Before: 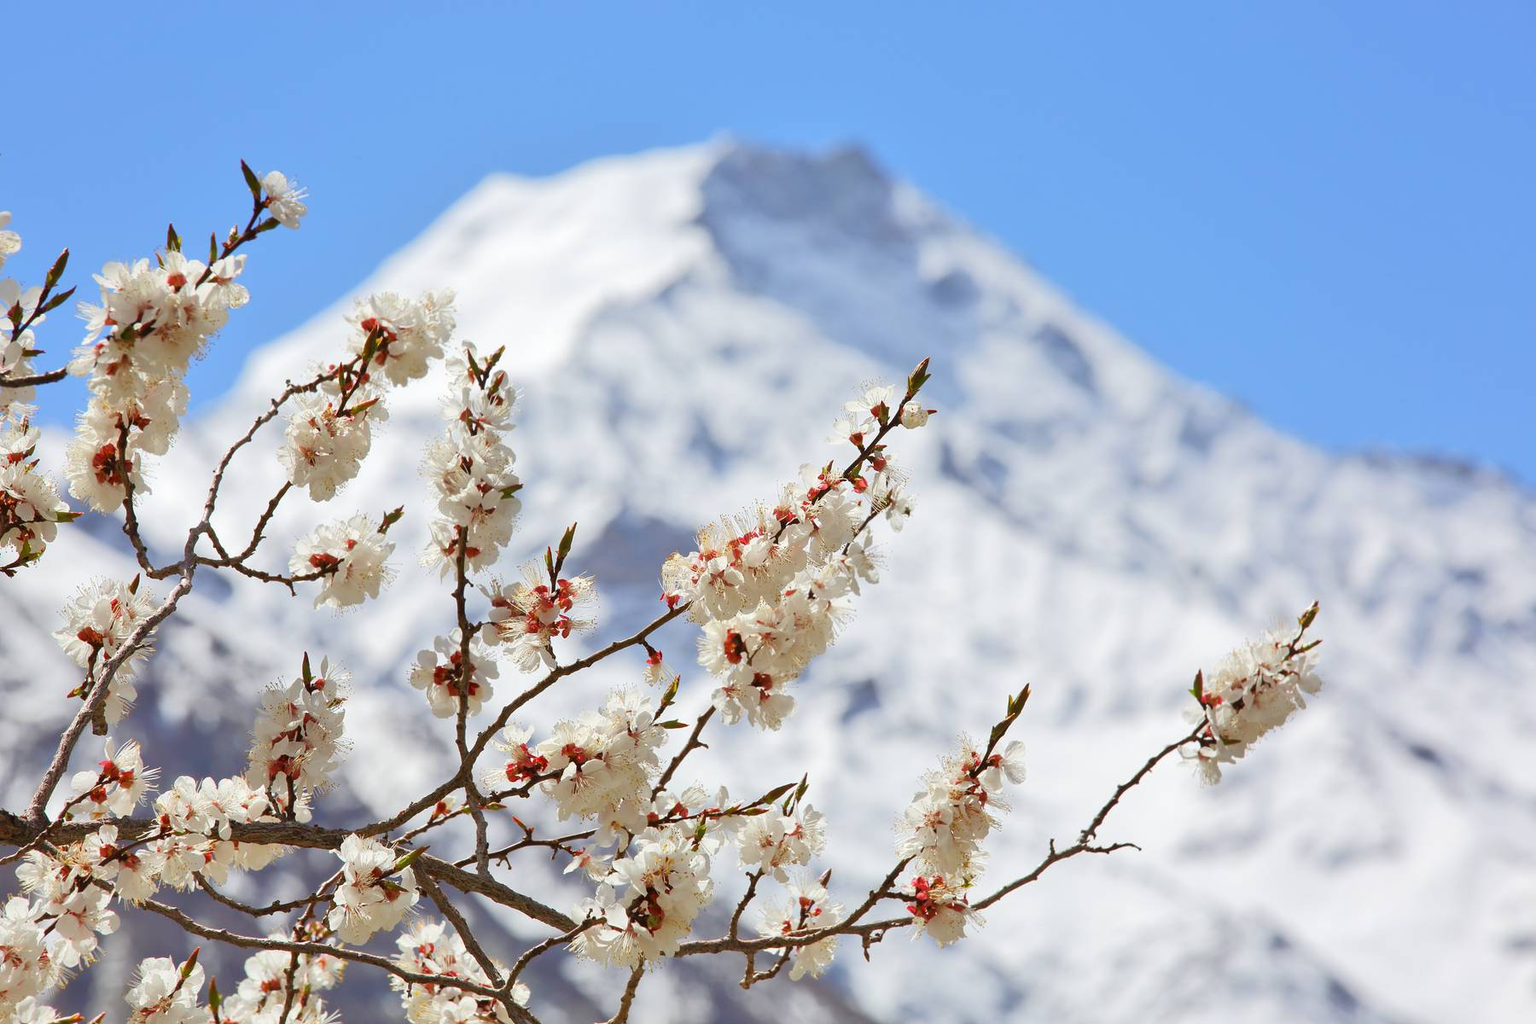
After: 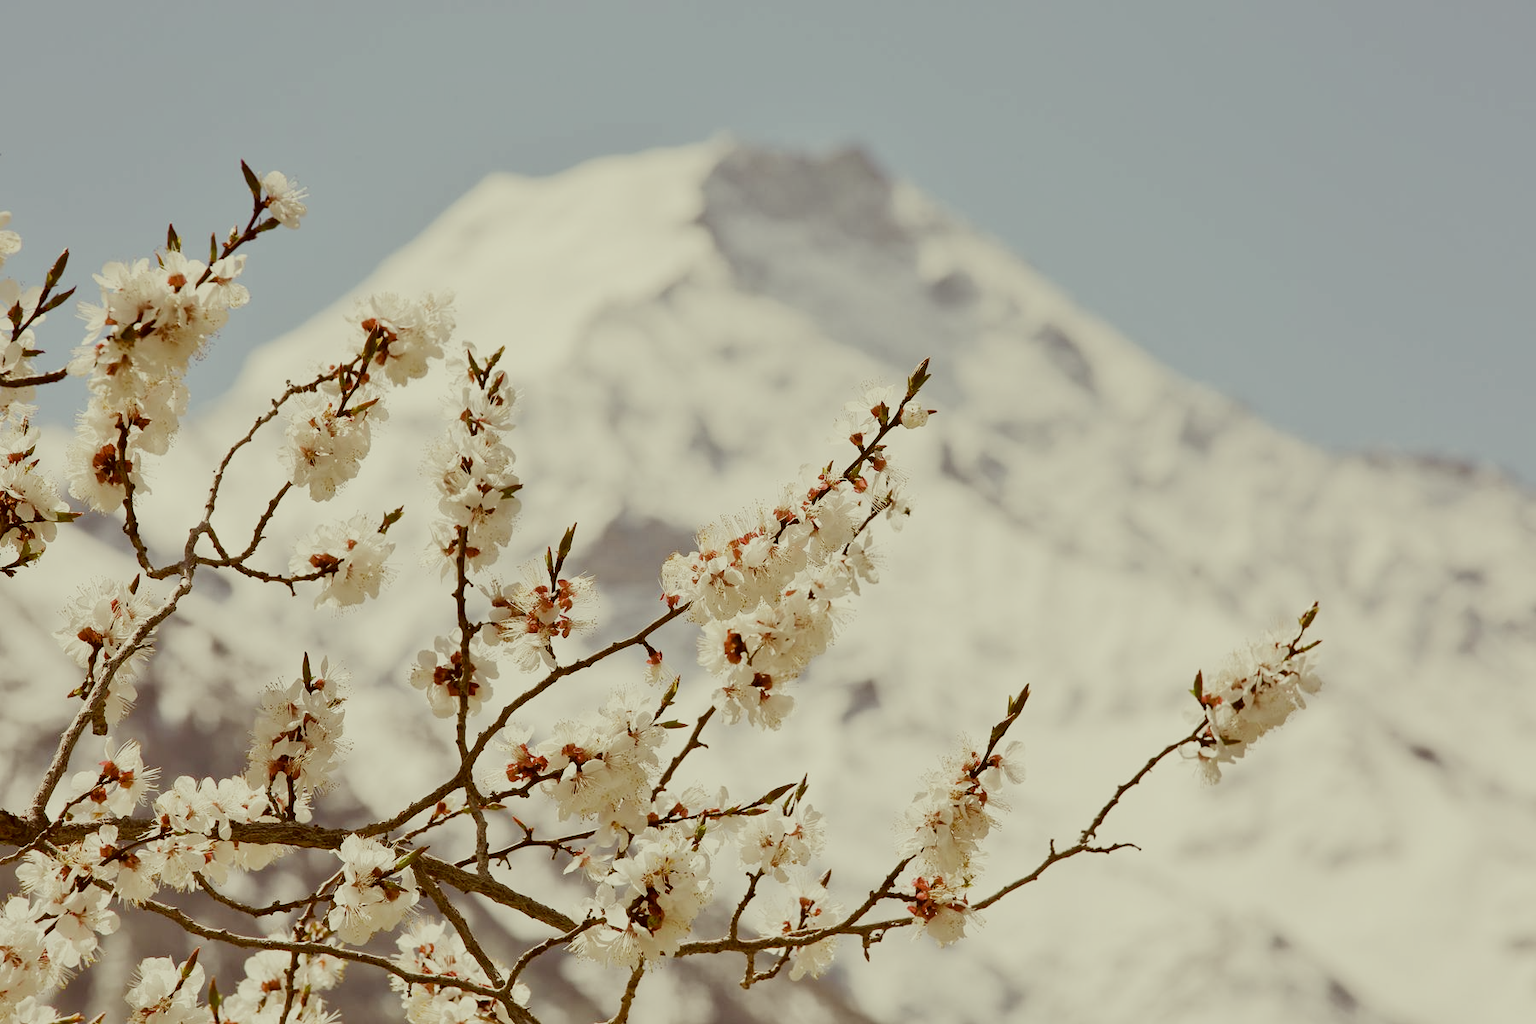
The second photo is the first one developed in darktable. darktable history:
color correction: highlights a* -5.18, highlights b* 9.8, shadows a* 9.61, shadows b* 24.91
contrast brightness saturation: contrast 0.098, saturation -0.355
filmic rgb: black relative exposure -7.65 EV, white relative exposure 4.56 EV, hardness 3.61, preserve chrominance no, color science v5 (2021), contrast in shadows safe, contrast in highlights safe
